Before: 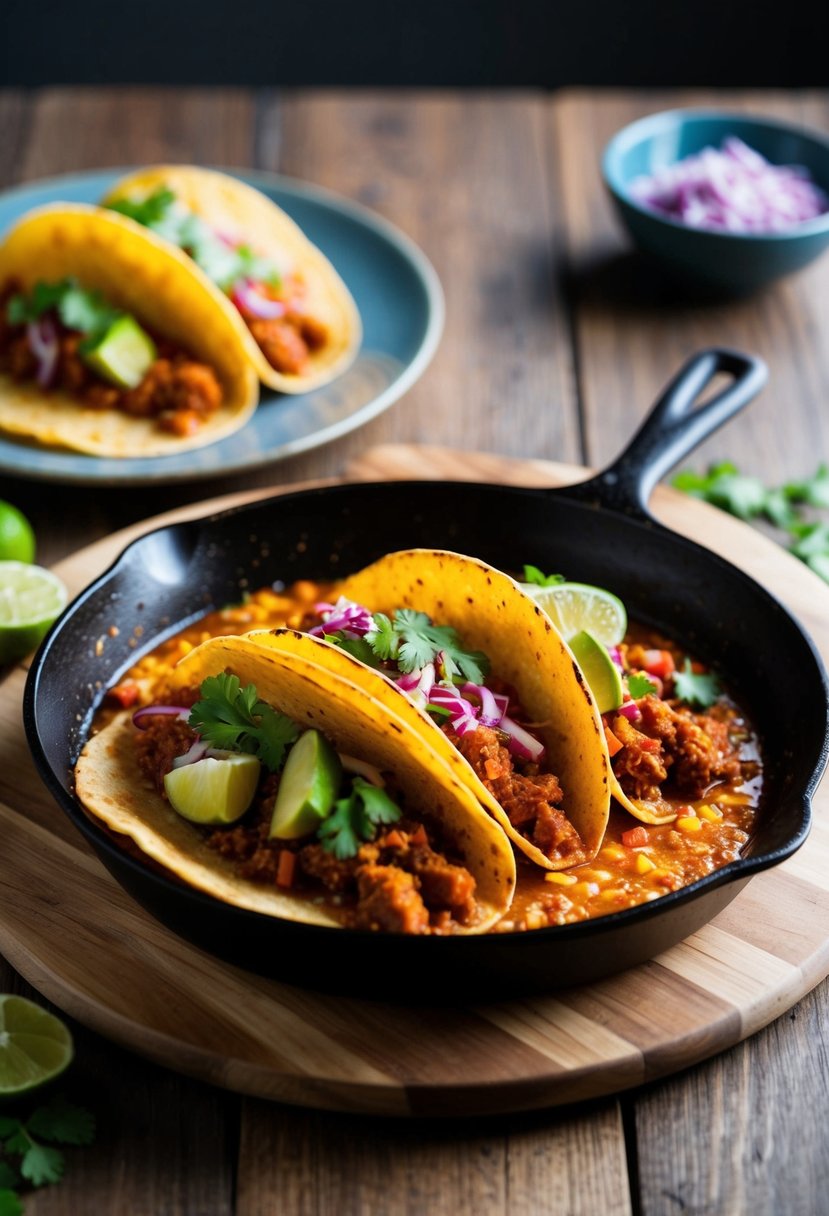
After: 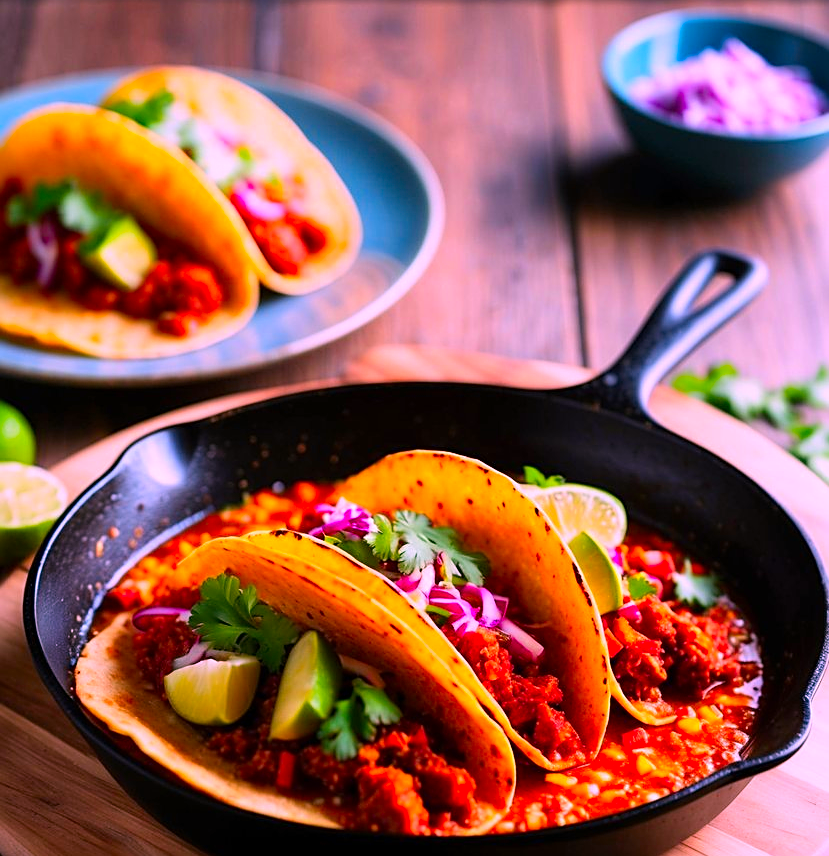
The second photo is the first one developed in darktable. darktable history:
color correction: highlights a* 19.27, highlights b* -11.58, saturation 1.68
crop and rotate: top 8.187%, bottom 21.364%
sharpen: on, module defaults
tone curve: curves: ch0 [(0, 0) (0.641, 0.691) (1, 1)], color space Lab, independent channels, preserve colors none
